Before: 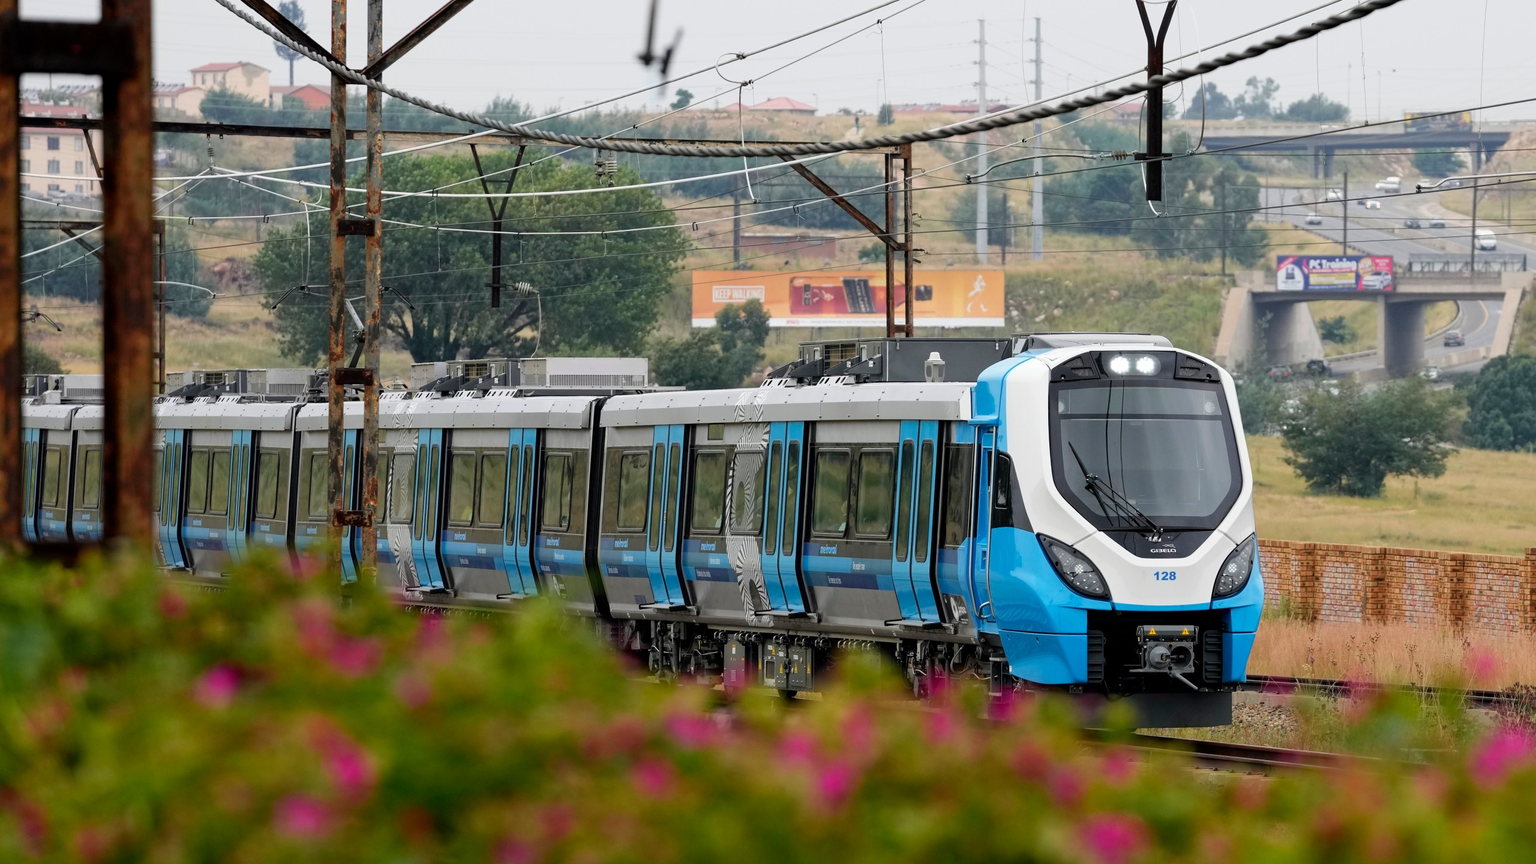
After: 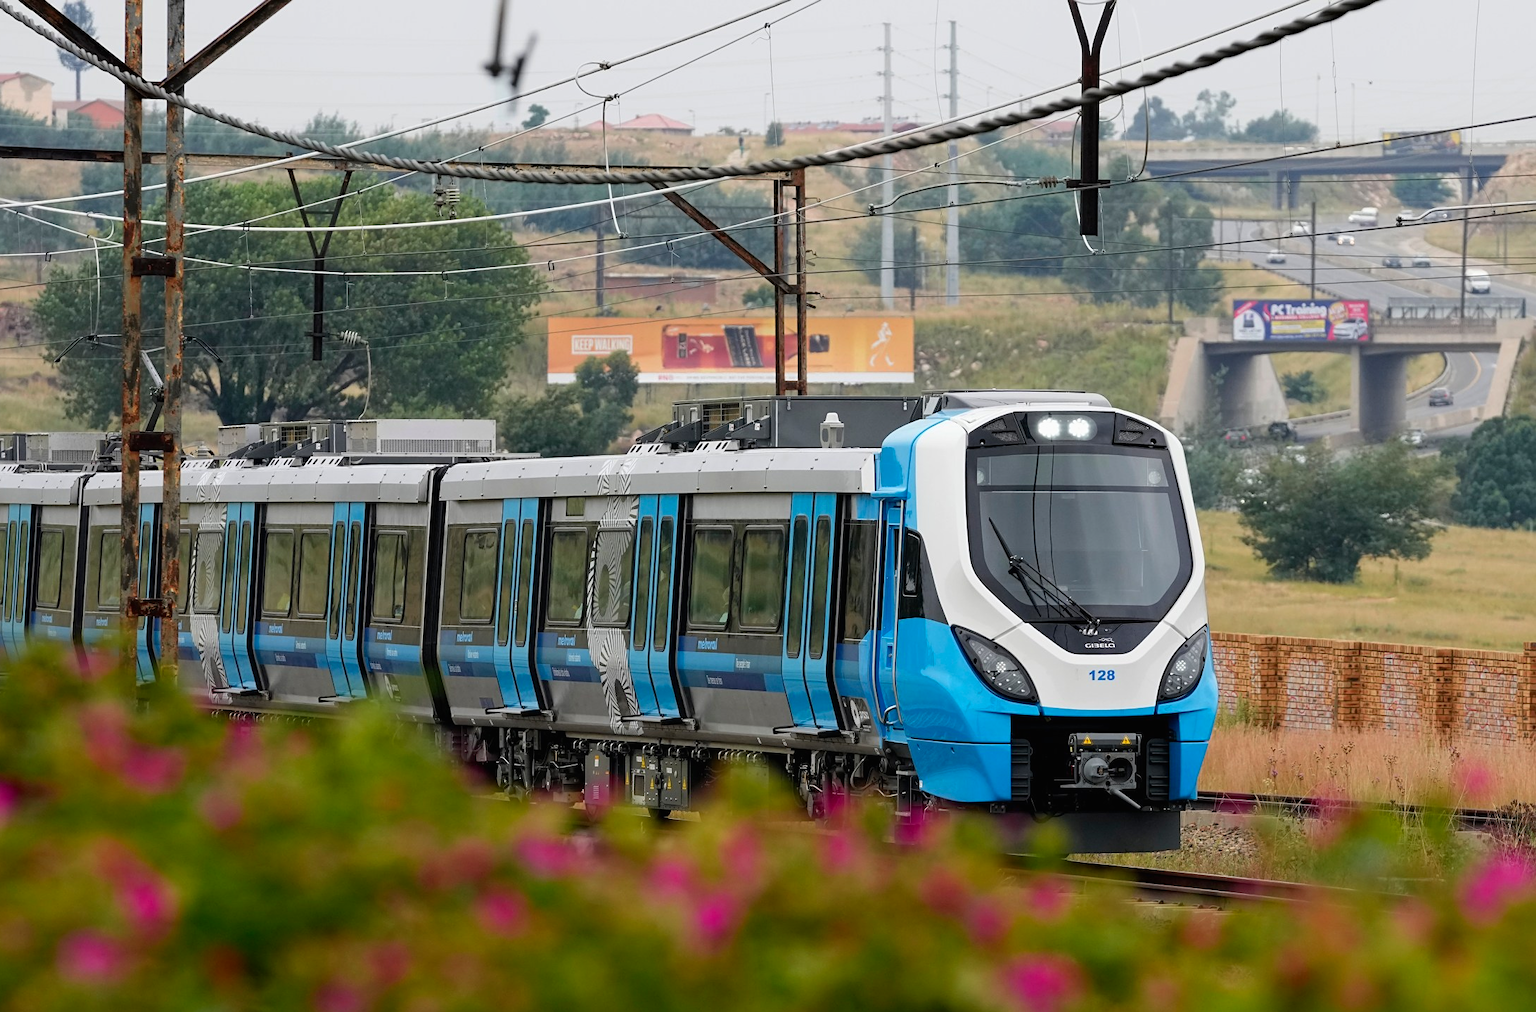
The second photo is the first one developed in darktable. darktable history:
tone equalizer: smoothing diameter 2.15%, edges refinement/feathering 15.59, mask exposure compensation -1.57 EV, filter diffusion 5
crop and rotate: left 14.669%
sharpen: amount 0.205
contrast brightness saturation: contrast -0.019, brightness -0.012, saturation 0.045
